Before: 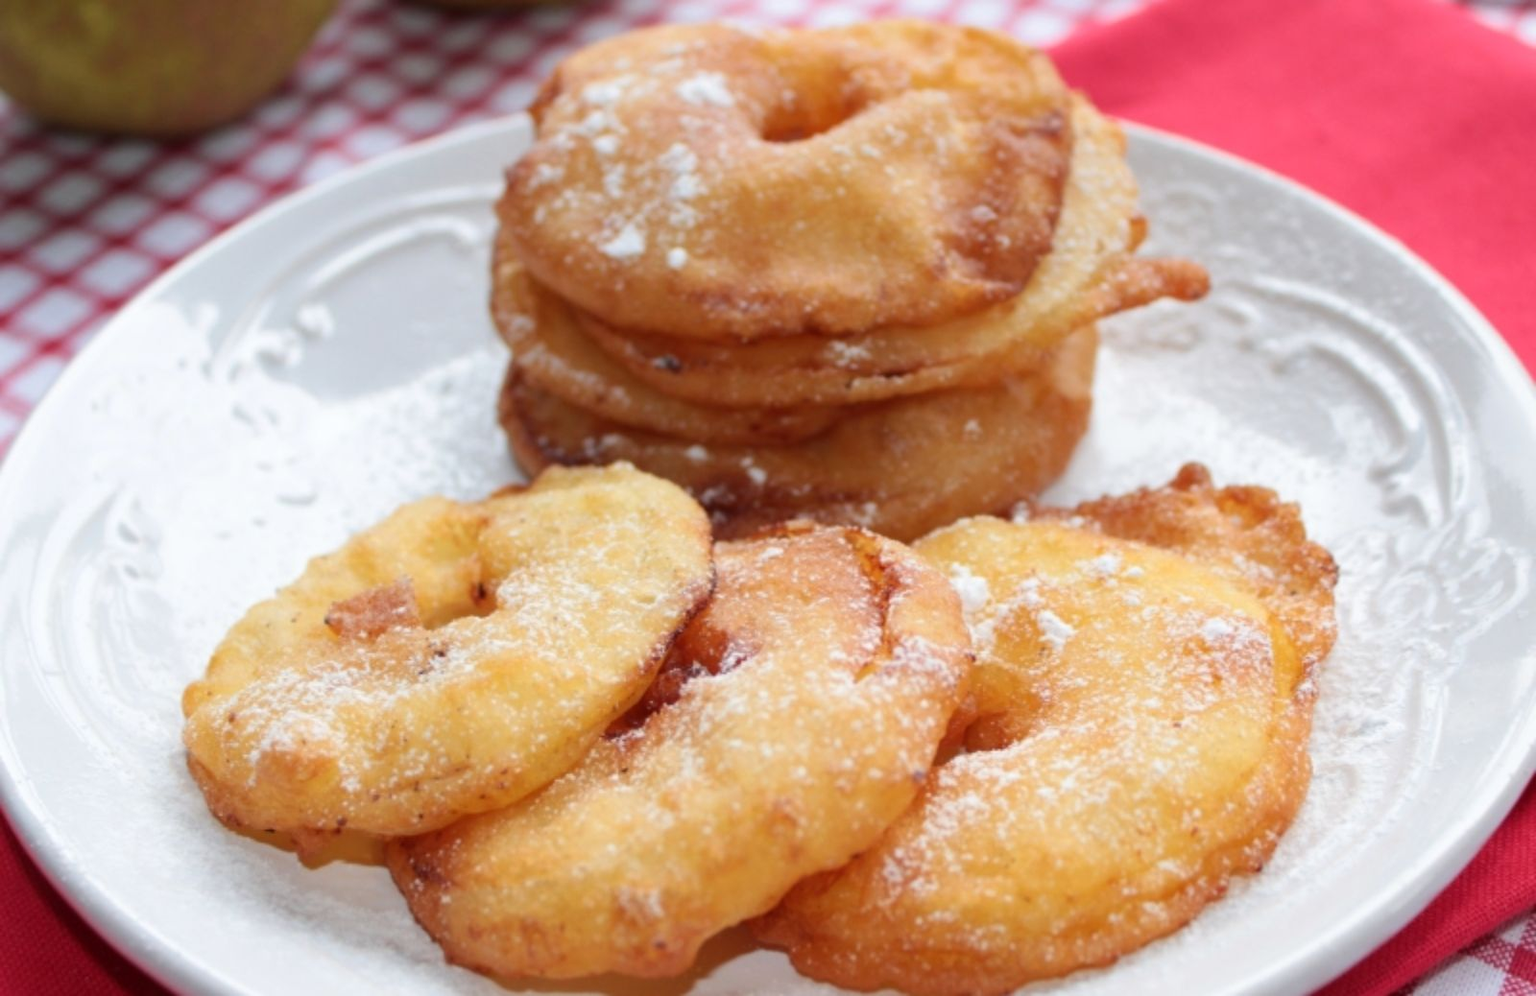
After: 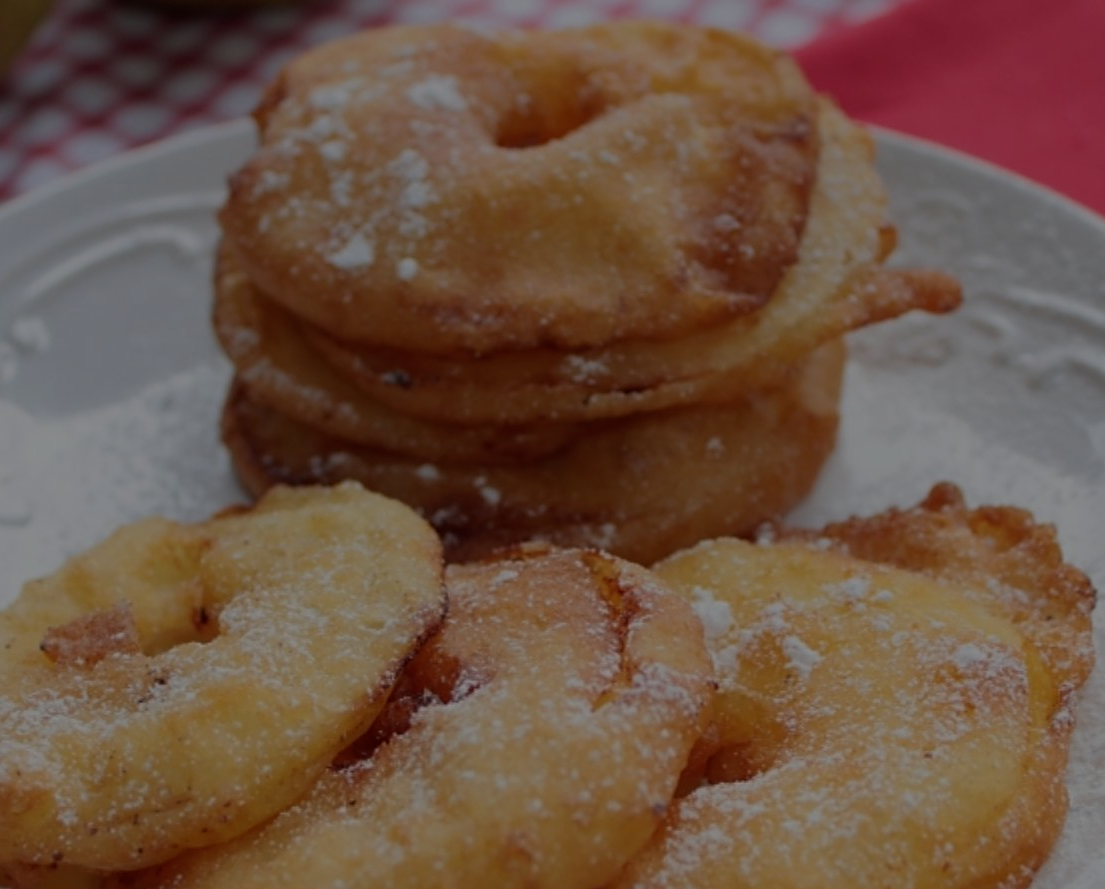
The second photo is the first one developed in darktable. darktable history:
crop: left 18.653%, right 12.28%, bottom 14.322%
sharpen: on, module defaults
exposure: exposure -1.944 EV, compensate highlight preservation false
